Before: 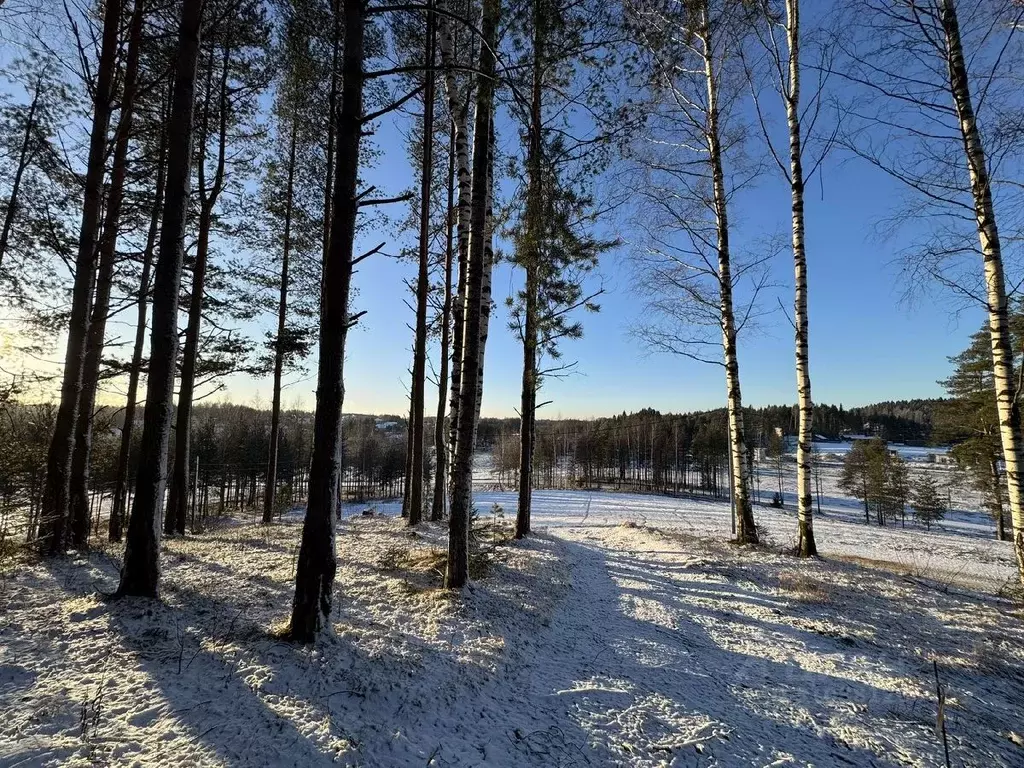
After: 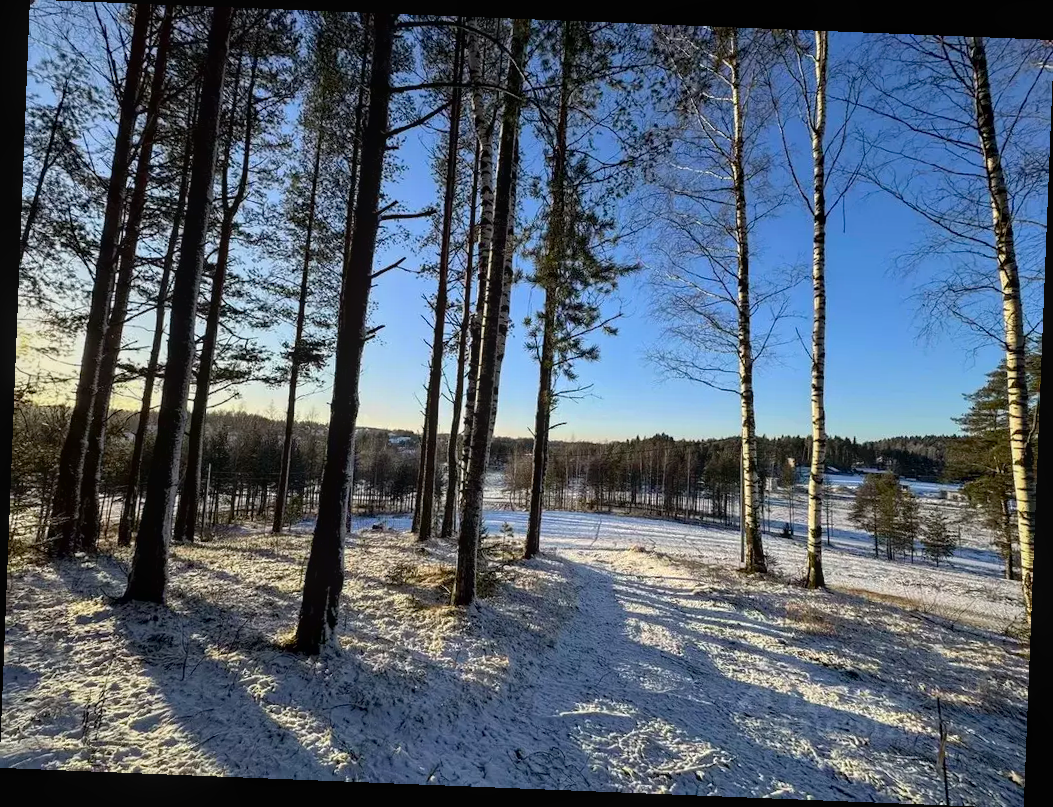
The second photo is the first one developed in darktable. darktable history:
exposure: black level correction 0.002, exposure 0.15 EV, compensate highlight preservation false
local contrast: detail 110%
rotate and perspective: rotation 2.27°, automatic cropping off
contrast brightness saturation: saturation 0.13
